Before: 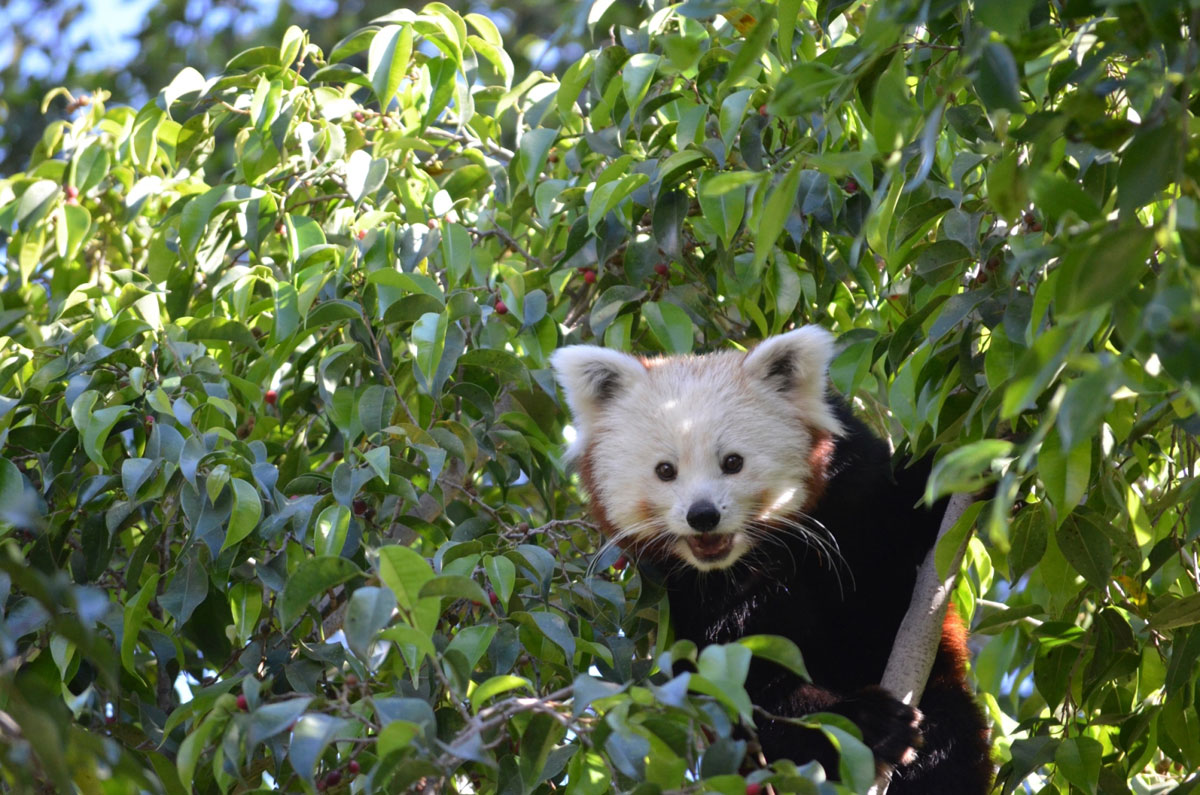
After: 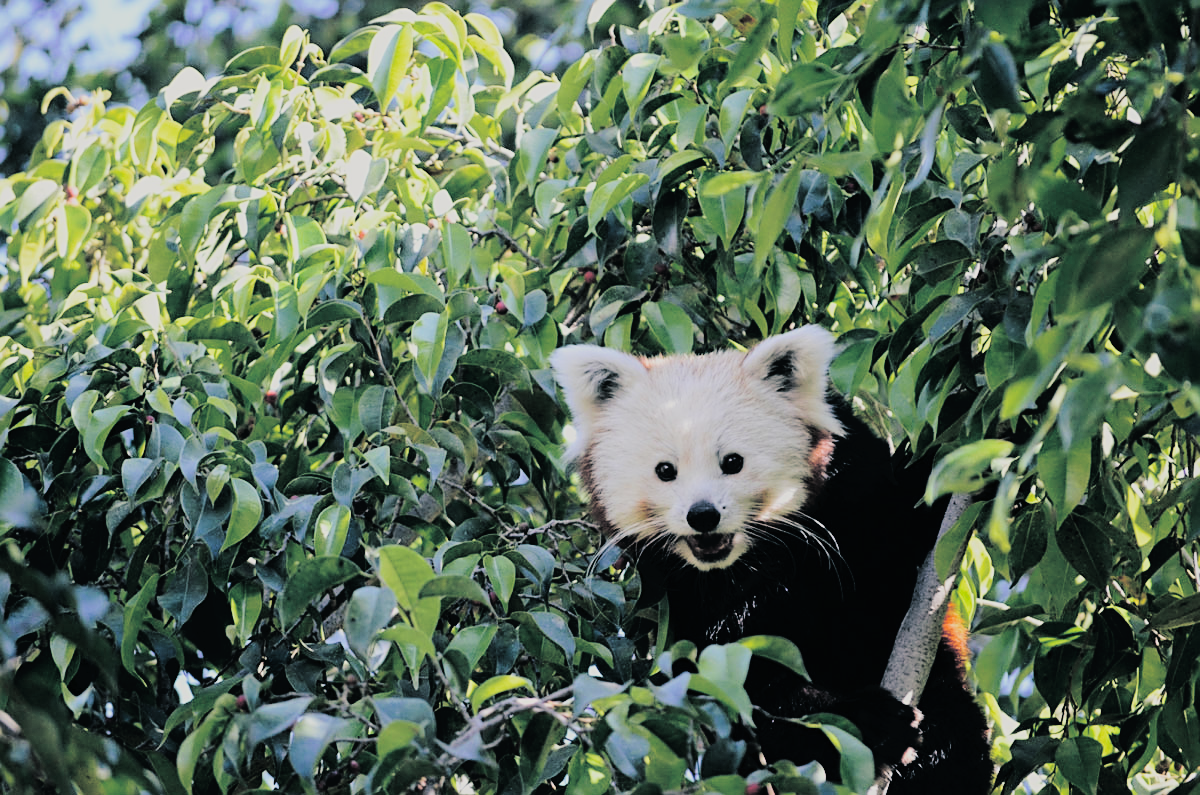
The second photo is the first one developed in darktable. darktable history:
sharpen: on, module defaults
filmic rgb: black relative exposure -6.15 EV, white relative exposure 6.96 EV, hardness 2.23, color science v6 (2022)
split-toning: shadows › hue 205.2°, shadows › saturation 0.29, highlights › hue 50.4°, highlights › saturation 0.38, balance -49.9
tone curve: curves: ch0 [(0, 0) (0.003, 0.019) (0.011, 0.021) (0.025, 0.023) (0.044, 0.026) (0.069, 0.037) (0.1, 0.059) (0.136, 0.088) (0.177, 0.138) (0.224, 0.199) (0.277, 0.279) (0.335, 0.376) (0.399, 0.481) (0.468, 0.581) (0.543, 0.658) (0.623, 0.735) (0.709, 0.8) (0.801, 0.861) (0.898, 0.928) (1, 1)], preserve colors none
